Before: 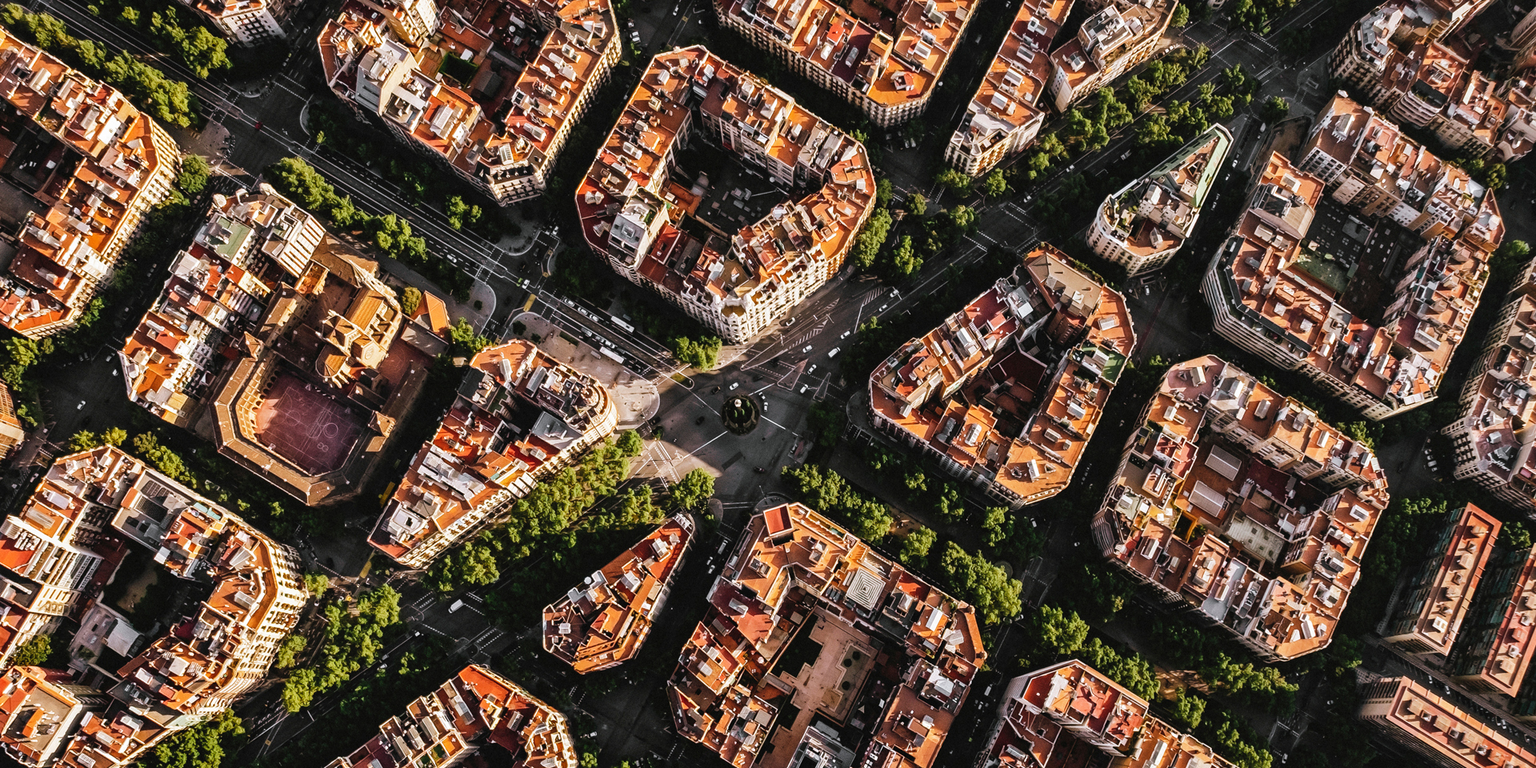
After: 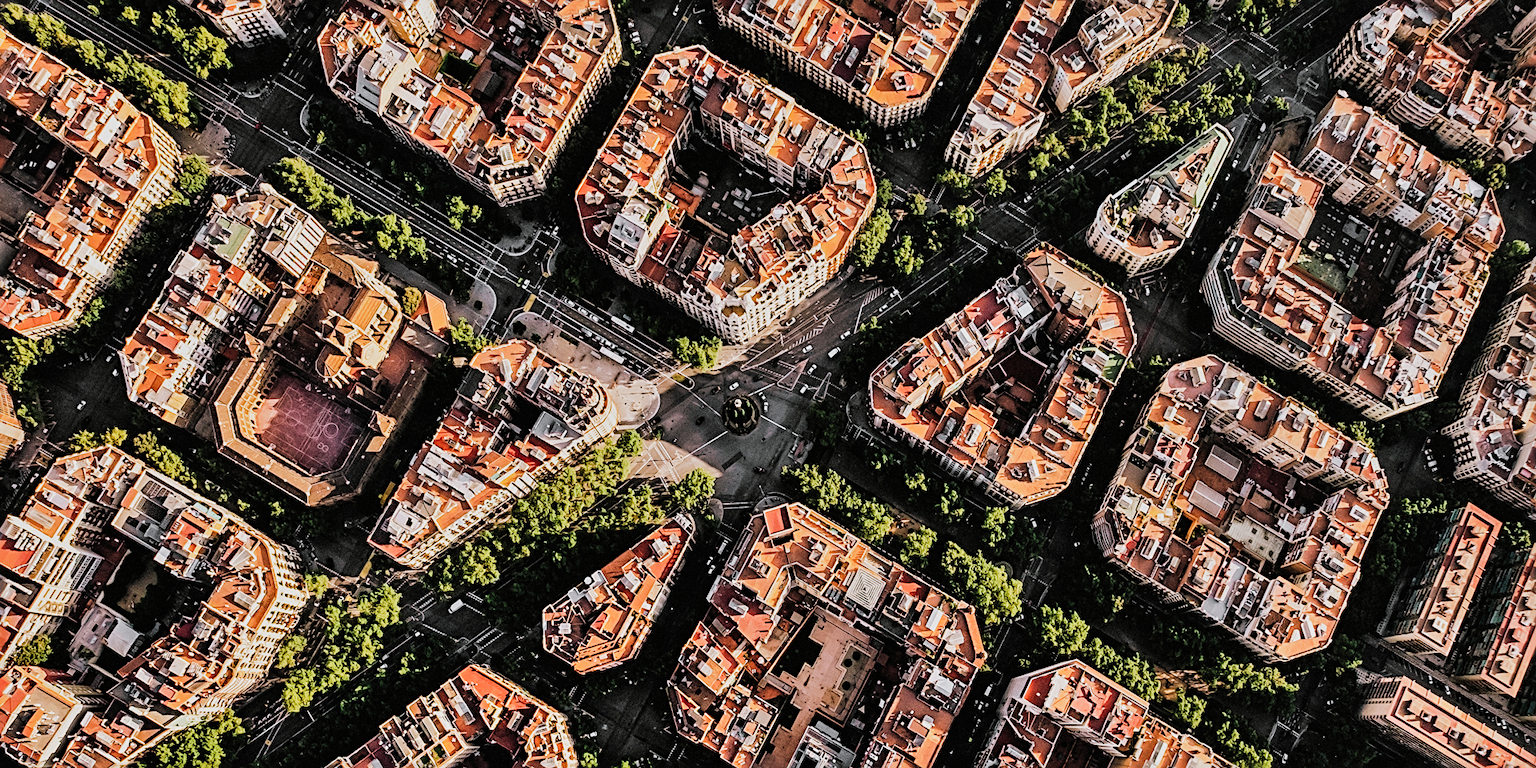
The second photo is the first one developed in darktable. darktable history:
tone equalizer: edges refinement/feathering 500, mask exposure compensation -1.57 EV, preserve details no
exposure: exposure 0.492 EV, compensate highlight preservation false
sharpen: radius 2.536, amount 0.616
shadows and highlights: low approximation 0.01, soften with gaussian
filmic rgb: black relative exposure -7.21 EV, white relative exposure 5.35 EV, hardness 3.03, iterations of high-quality reconstruction 0
